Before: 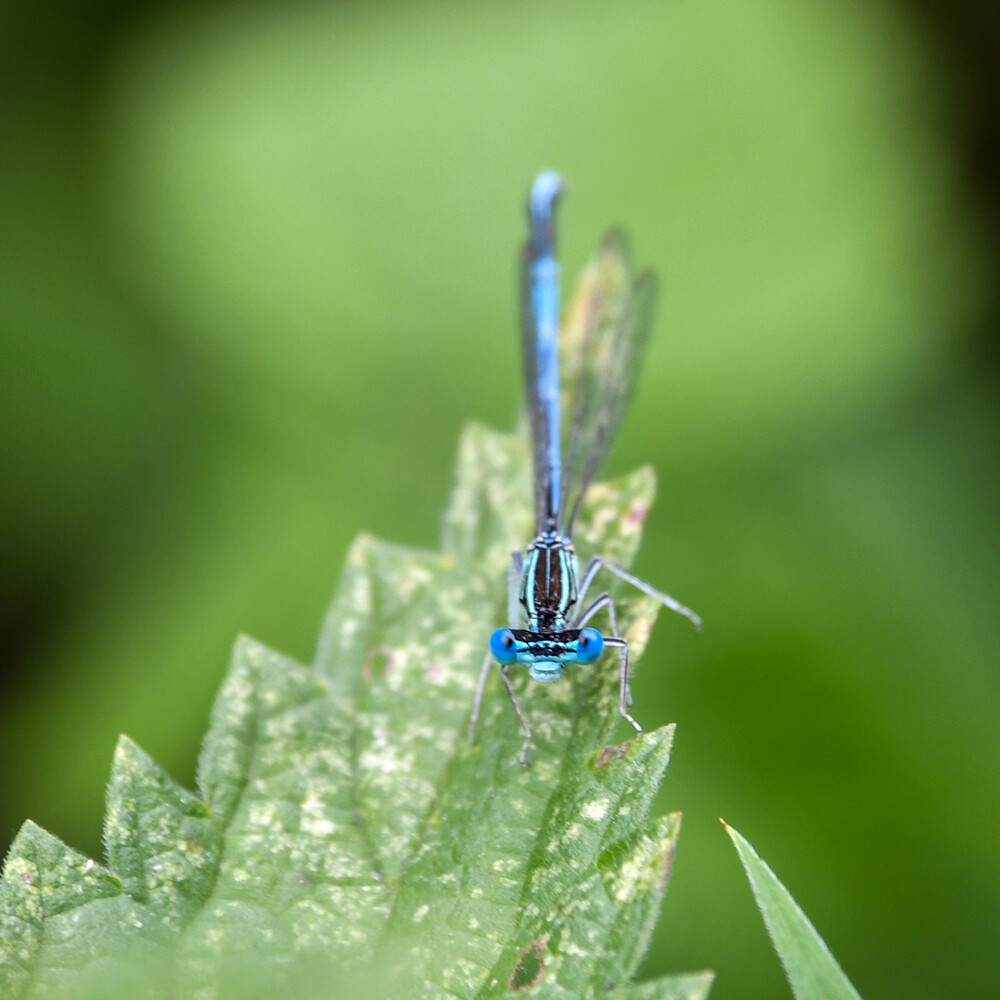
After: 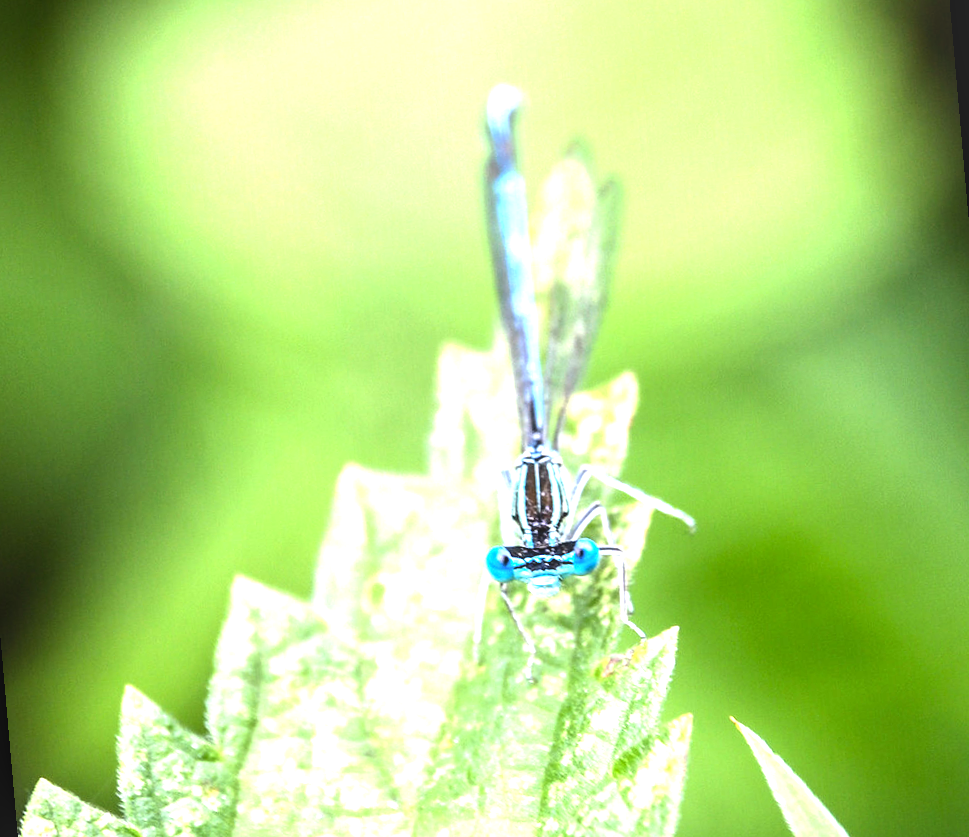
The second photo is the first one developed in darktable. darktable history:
exposure: black level correction 0.001, exposure 0.955 EV, compensate exposure bias true, compensate highlight preservation false
tone equalizer: -8 EV -0.75 EV, -7 EV -0.7 EV, -6 EV -0.6 EV, -5 EV -0.4 EV, -3 EV 0.4 EV, -2 EV 0.6 EV, -1 EV 0.7 EV, +0 EV 0.75 EV, edges refinement/feathering 500, mask exposure compensation -1.57 EV, preserve details no
rotate and perspective: rotation -5°, crop left 0.05, crop right 0.952, crop top 0.11, crop bottom 0.89
local contrast: detail 110%
crop: left 0.434%, top 0.485%, right 0.244%, bottom 0.386%
